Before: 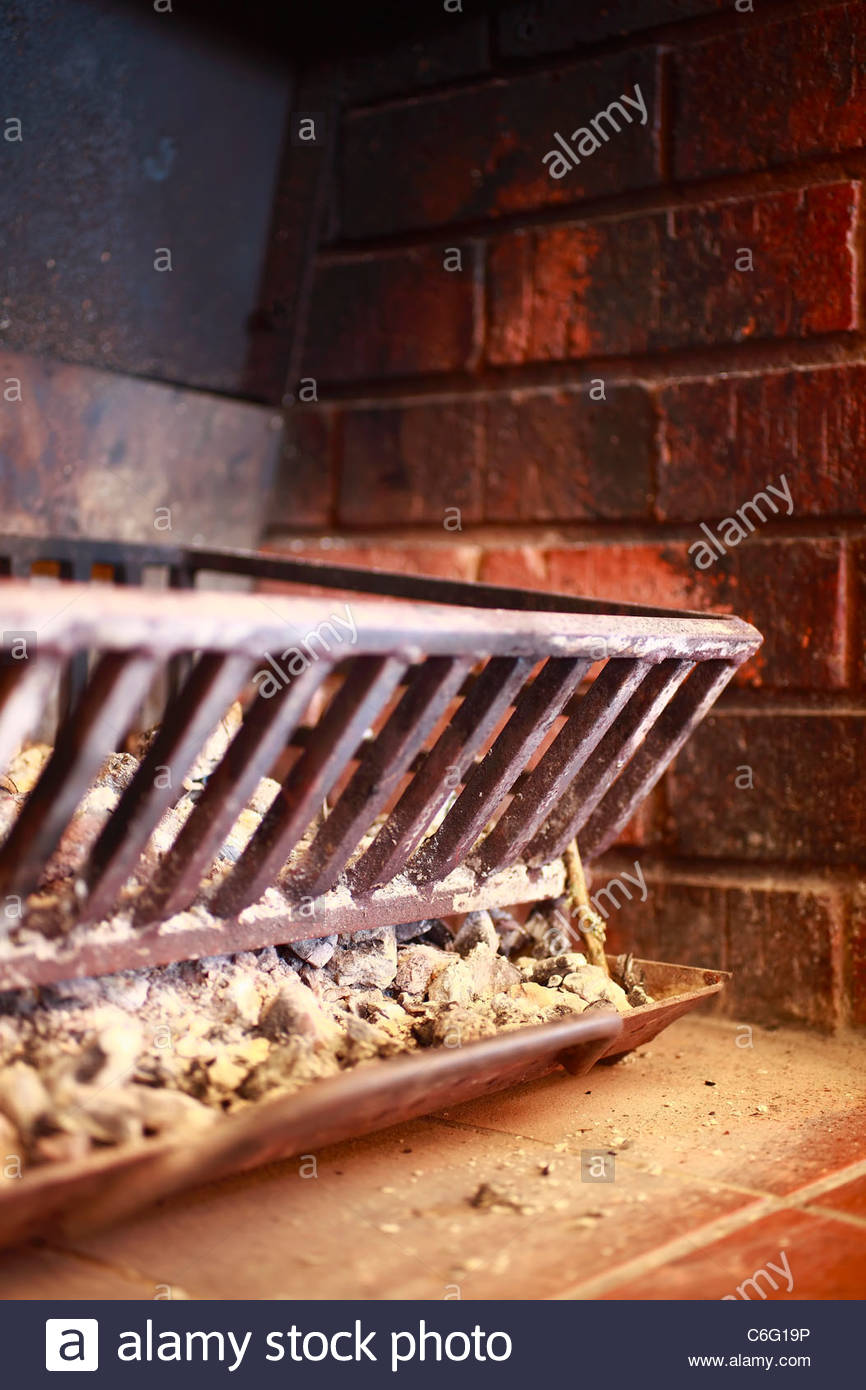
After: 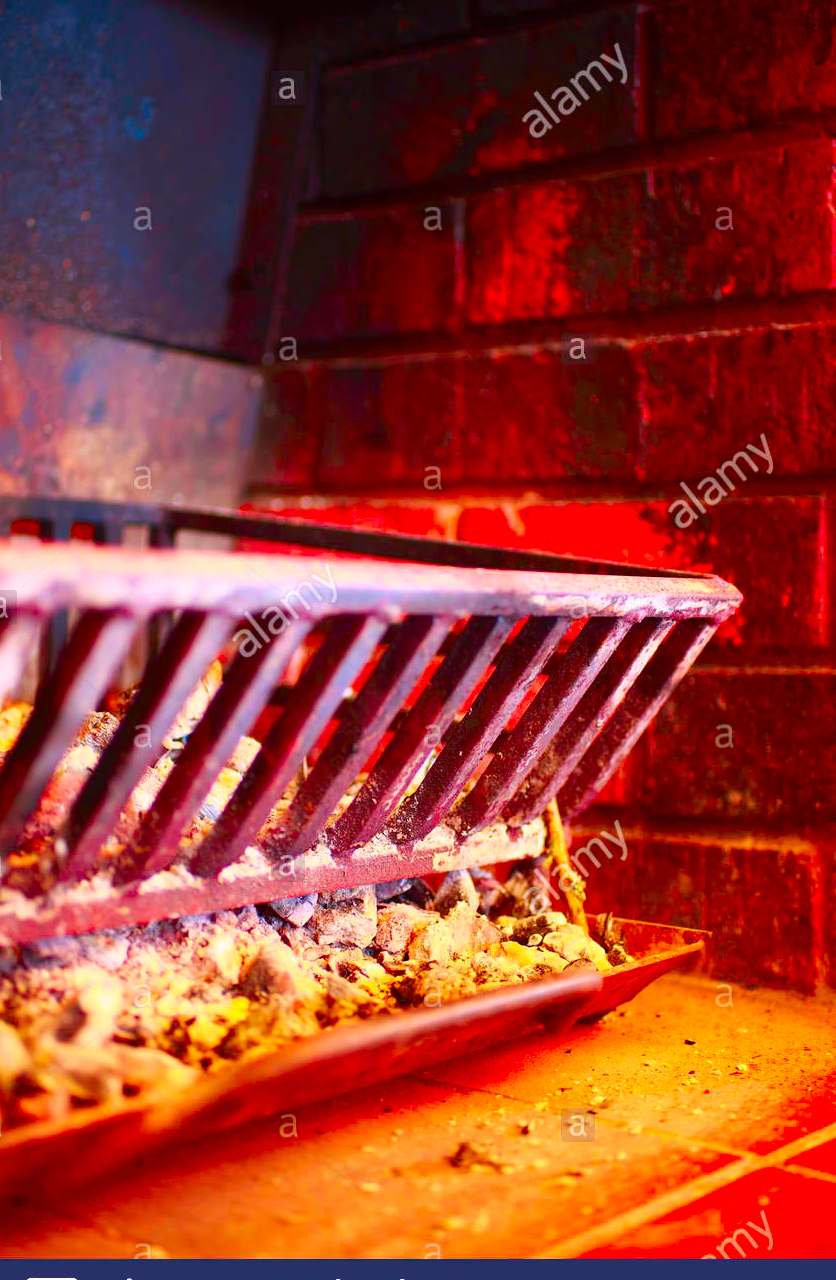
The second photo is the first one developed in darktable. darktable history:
color correction: highlights a* 1.63, highlights b* -1.88, saturation 2.46
crop: left 2.311%, top 2.977%, right 1.076%, bottom 4.872%
